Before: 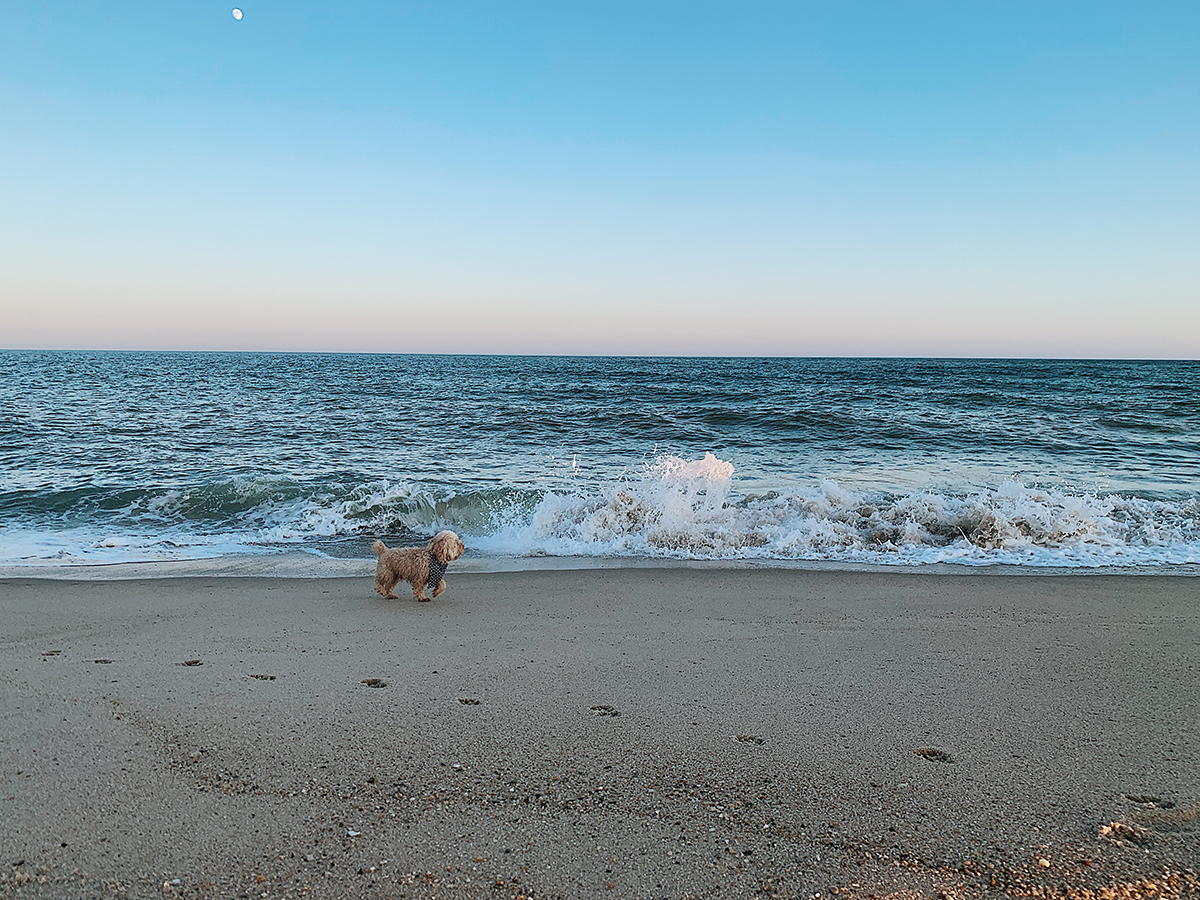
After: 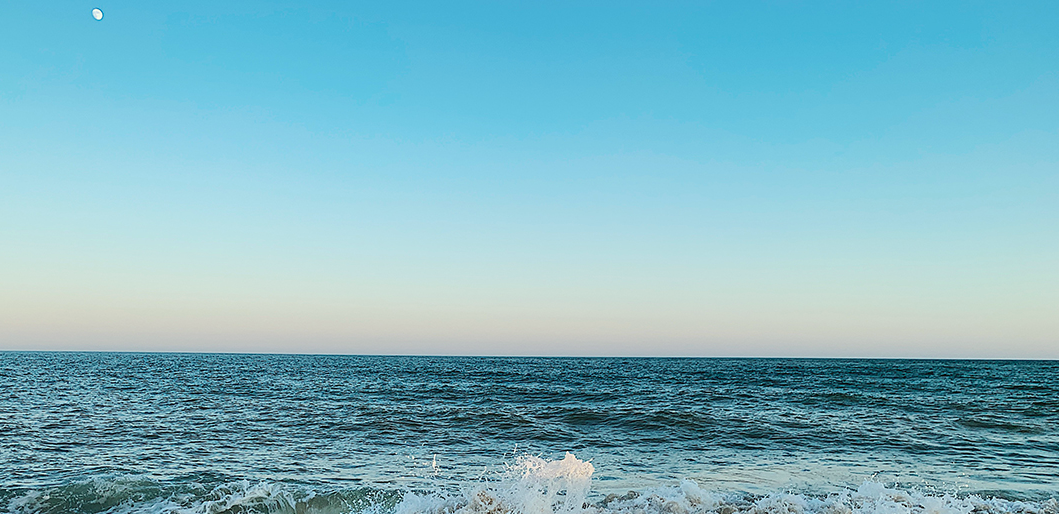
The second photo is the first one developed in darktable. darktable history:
color balance rgb: shadows lift › chroma 0.931%, shadows lift › hue 115.47°, perceptual saturation grading › global saturation 19.8%
color correction: highlights a* -4.67, highlights b* 5.04, saturation 0.973
crop and rotate: left 11.74%, bottom 42.792%
